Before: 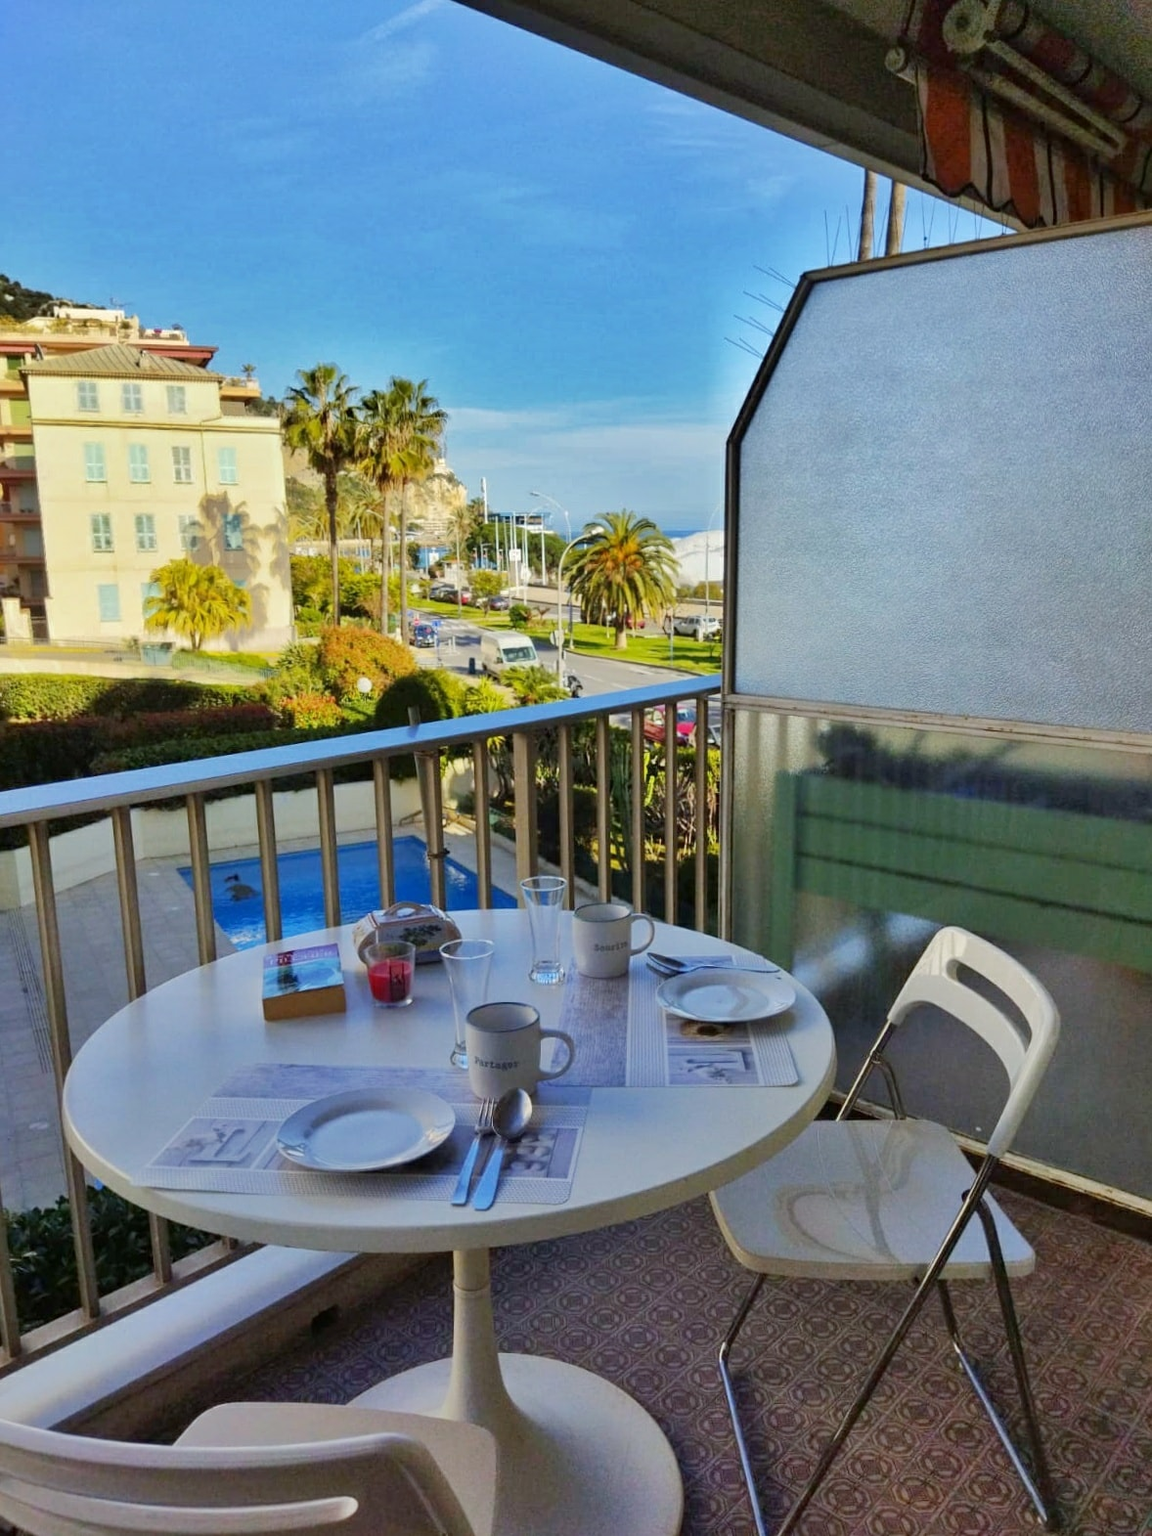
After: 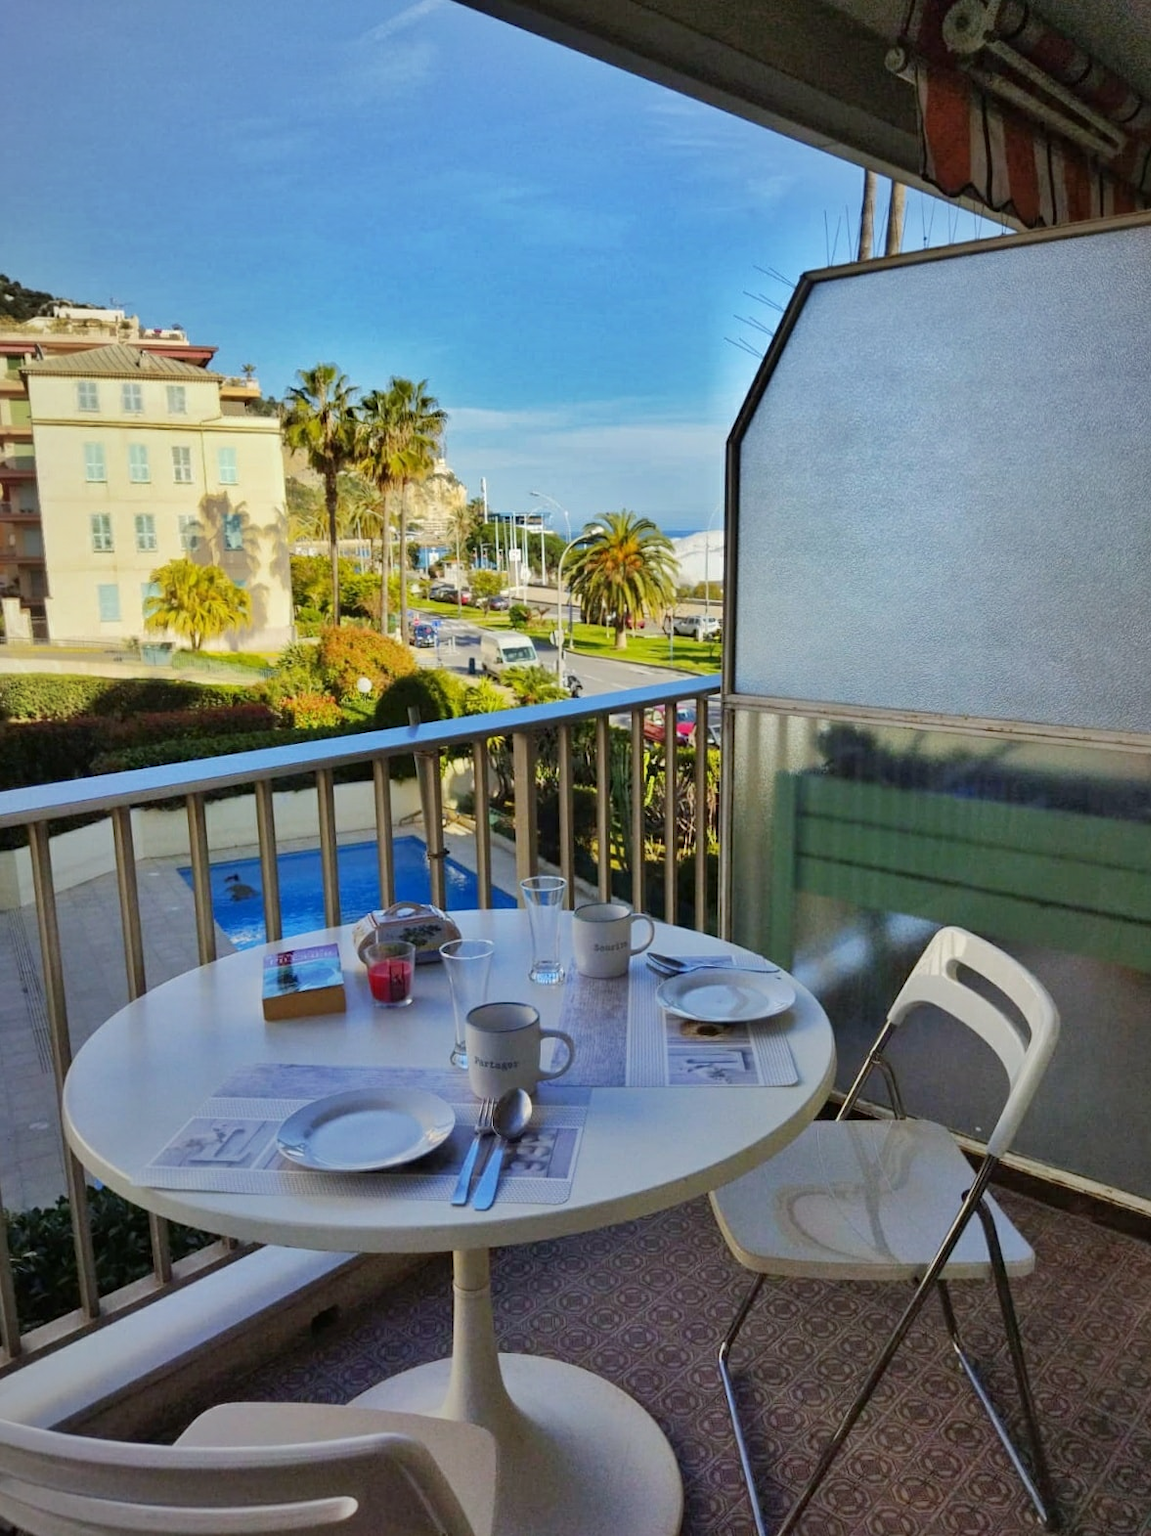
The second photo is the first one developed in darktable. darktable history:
vignetting: fall-off start 72.77%, fall-off radius 108.97%, brightness -0.47, width/height ratio 0.73, unbound false
